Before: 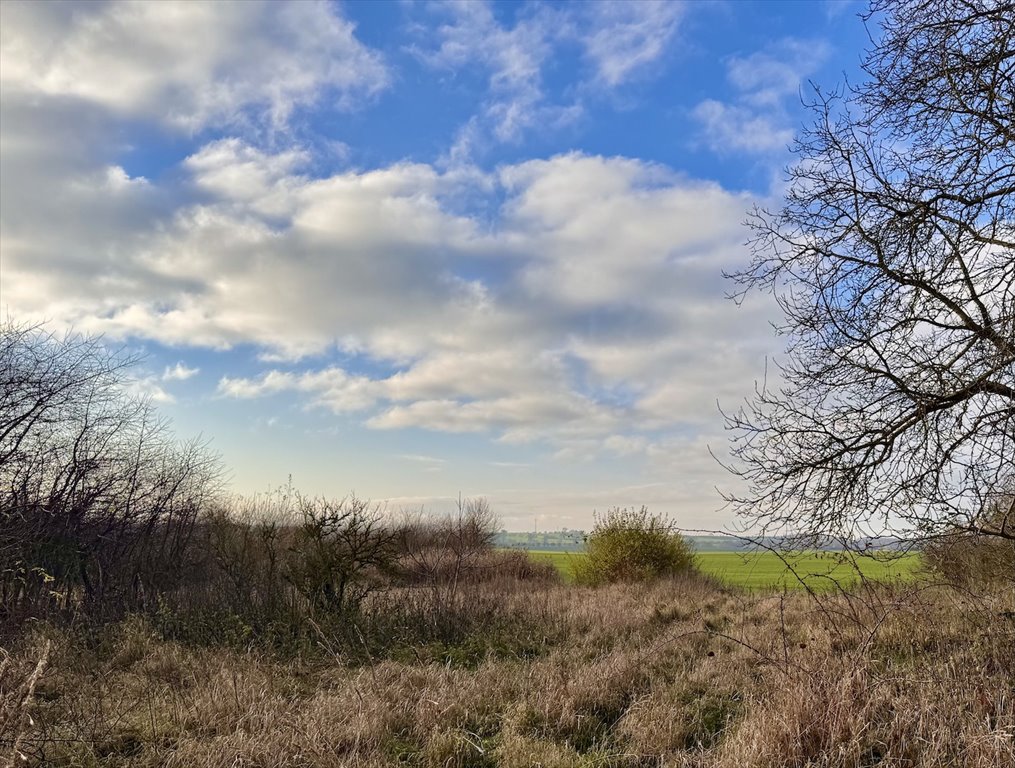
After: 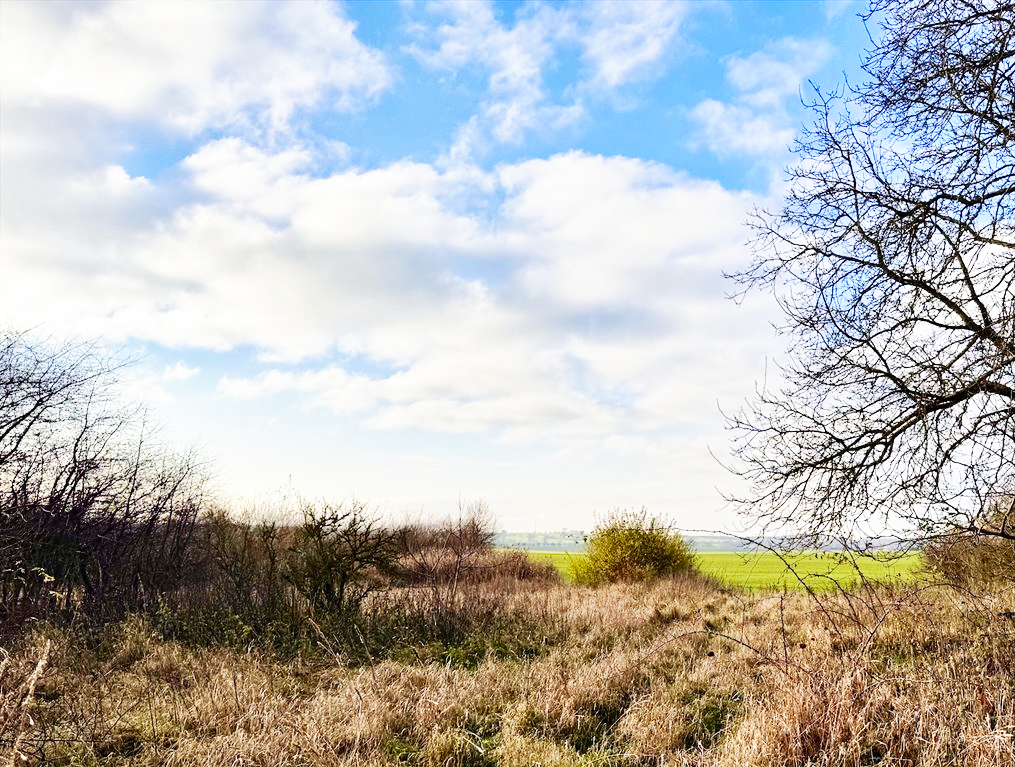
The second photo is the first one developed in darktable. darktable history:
crop: bottom 0.071%
base curve: curves: ch0 [(0, 0) (0.007, 0.004) (0.027, 0.03) (0.046, 0.07) (0.207, 0.54) (0.442, 0.872) (0.673, 0.972) (1, 1)], preserve colors none
